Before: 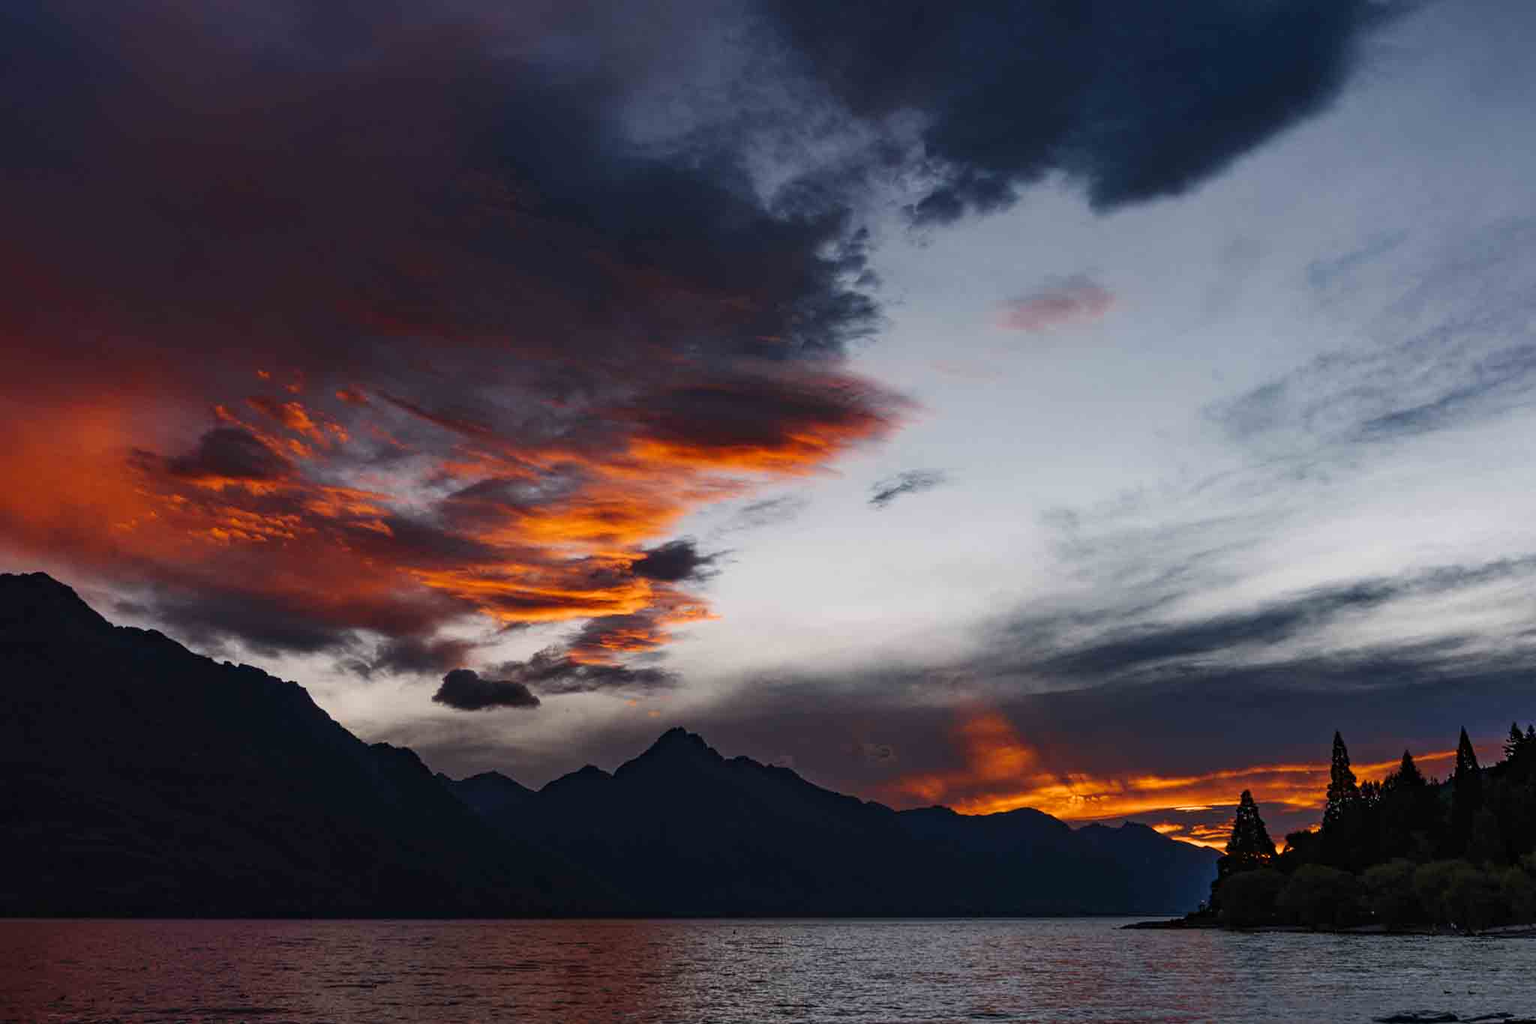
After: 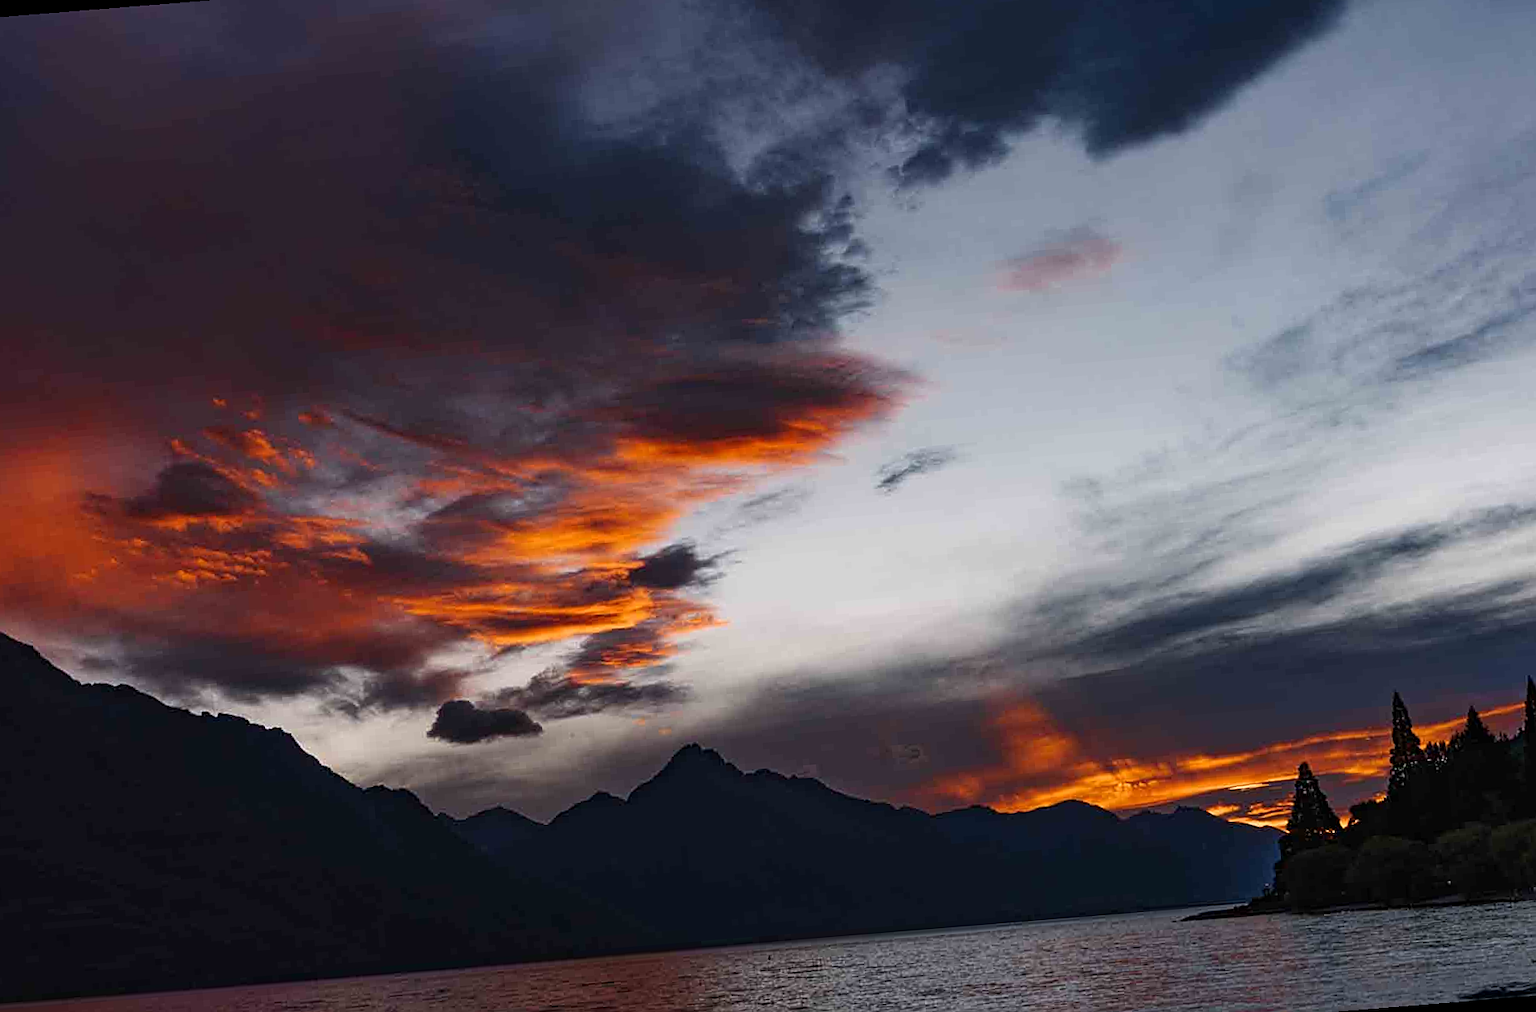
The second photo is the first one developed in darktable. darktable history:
rotate and perspective: rotation -4.57°, crop left 0.054, crop right 0.944, crop top 0.087, crop bottom 0.914
sharpen: on, module defaults
